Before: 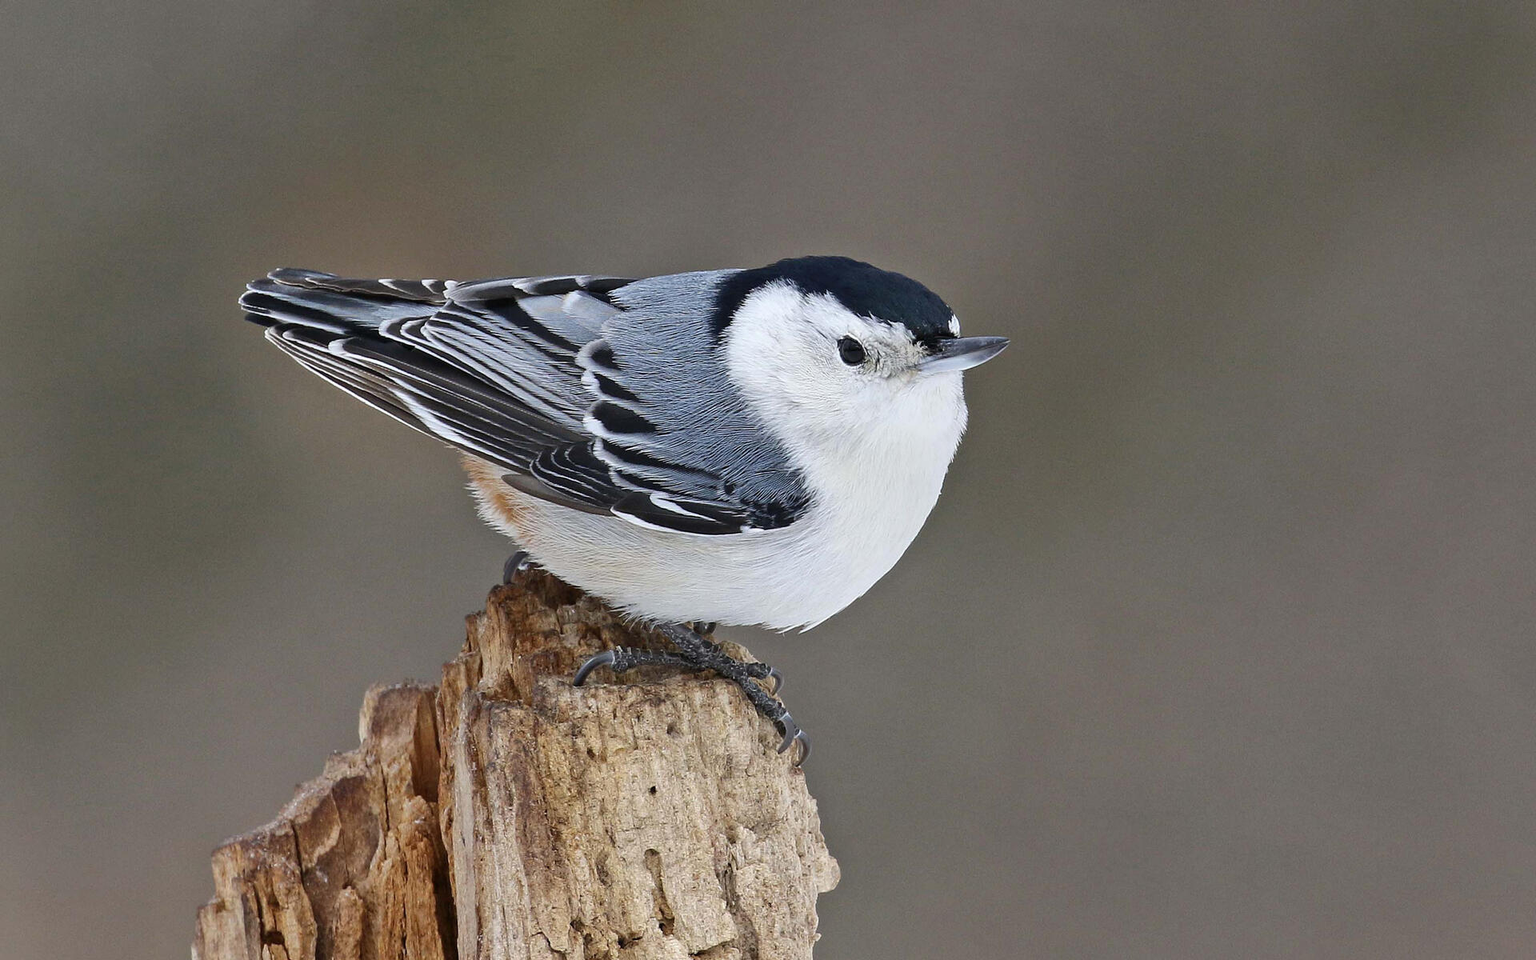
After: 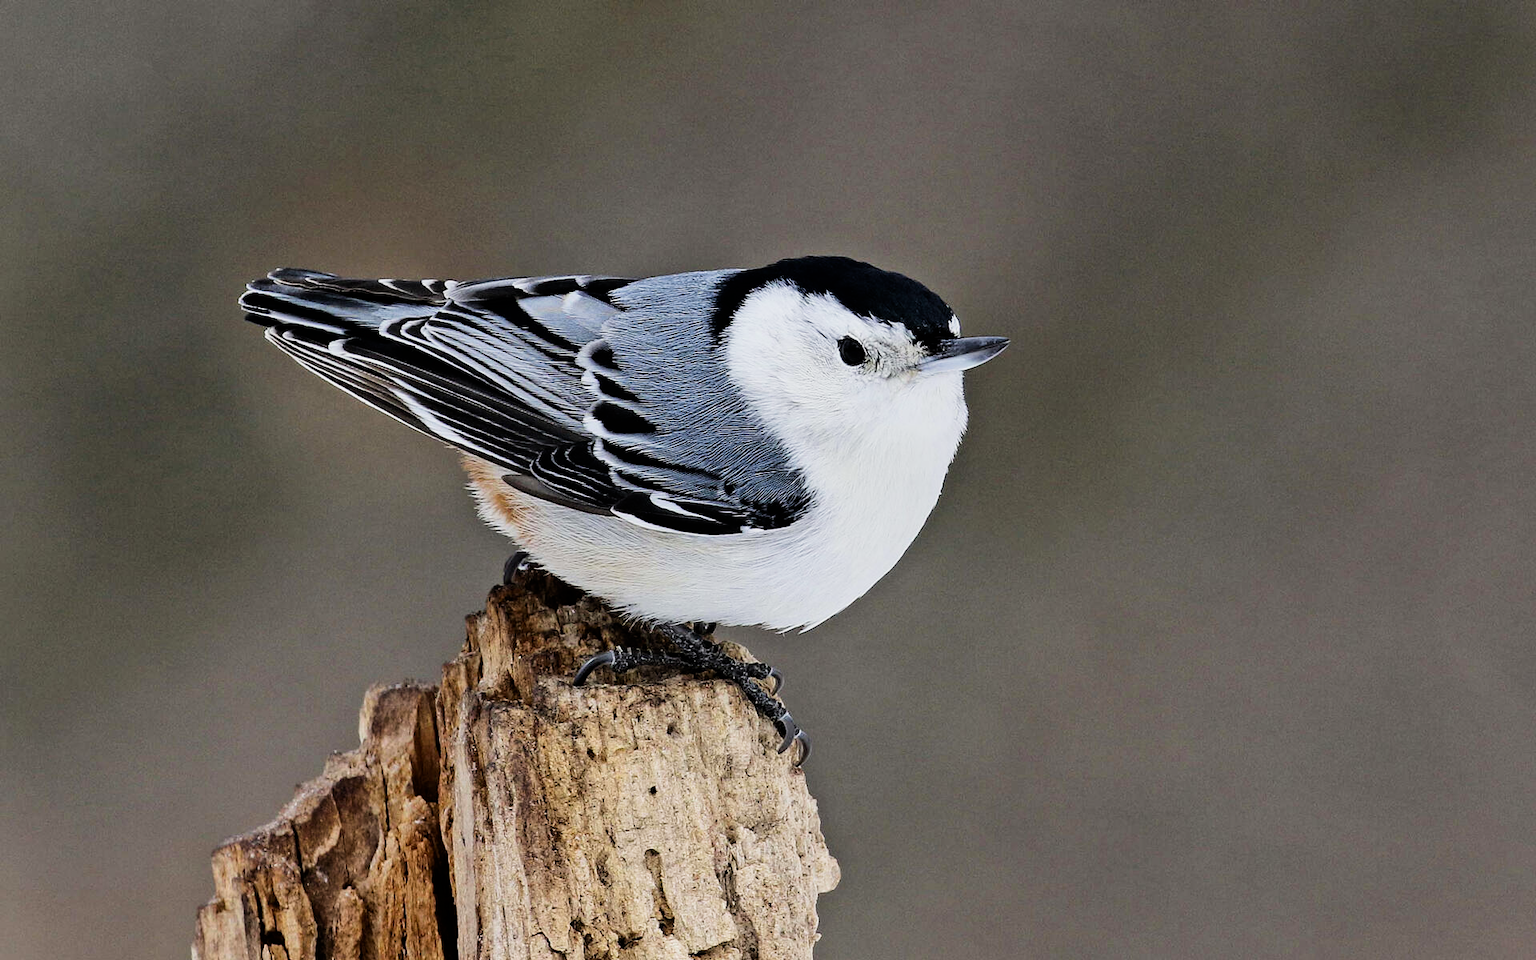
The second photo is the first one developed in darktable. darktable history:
filmic rgb: black relative exposure -5 EV, white relative exposure 3.5 EV, hardness 3.19, contrast 1.5, highlights saturation mix -50%
color zones: curves: ch0 [(0, 0.613) (0.01, 0.613) (0.245, 0.448) (0.498, 0.529) (0.642, 0.665) (0.879, 0.777) (0.99, 0.613)]; ch1 [(0, 0) (0.143, 0) (0.286, 0) (0.429, 0) (0.571, 0) (0.714, 0) (0.857, 0)], mix -121.96%
